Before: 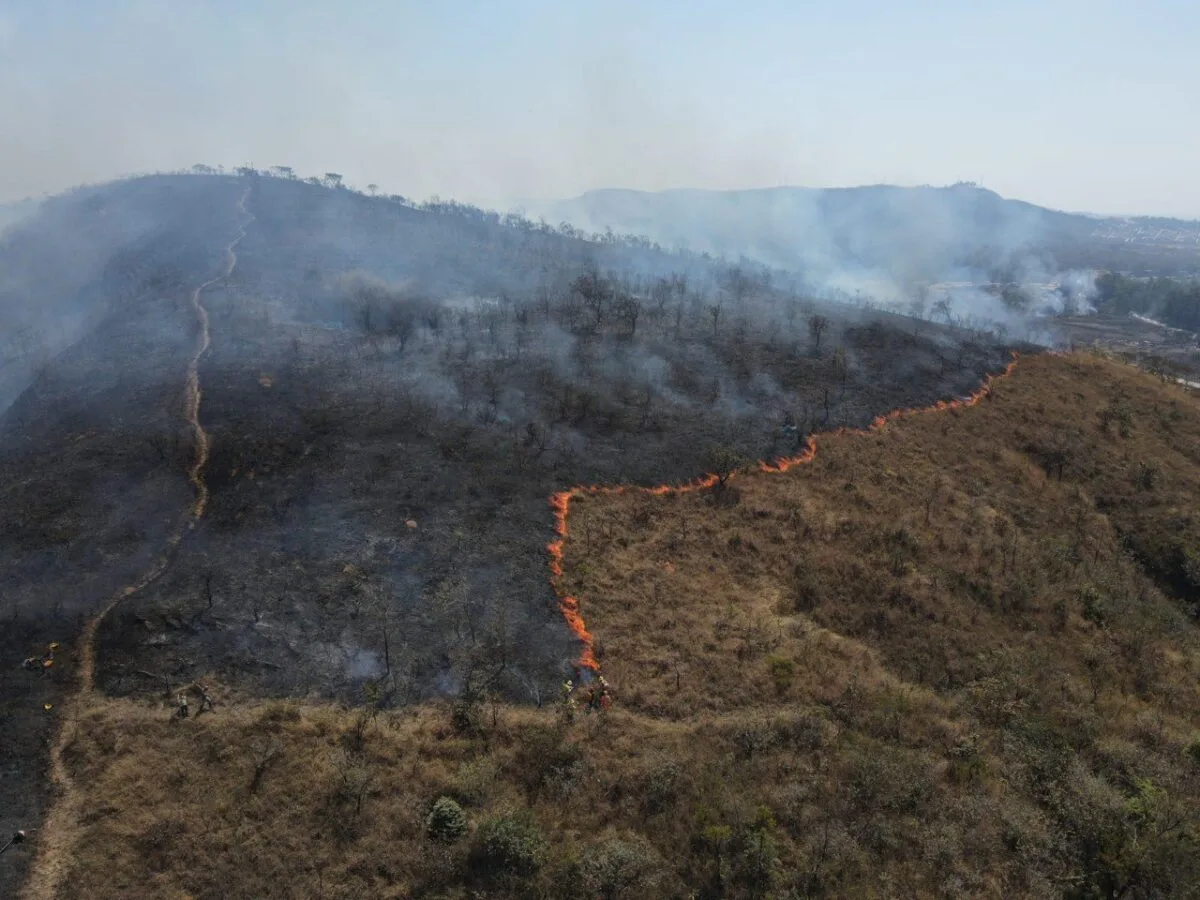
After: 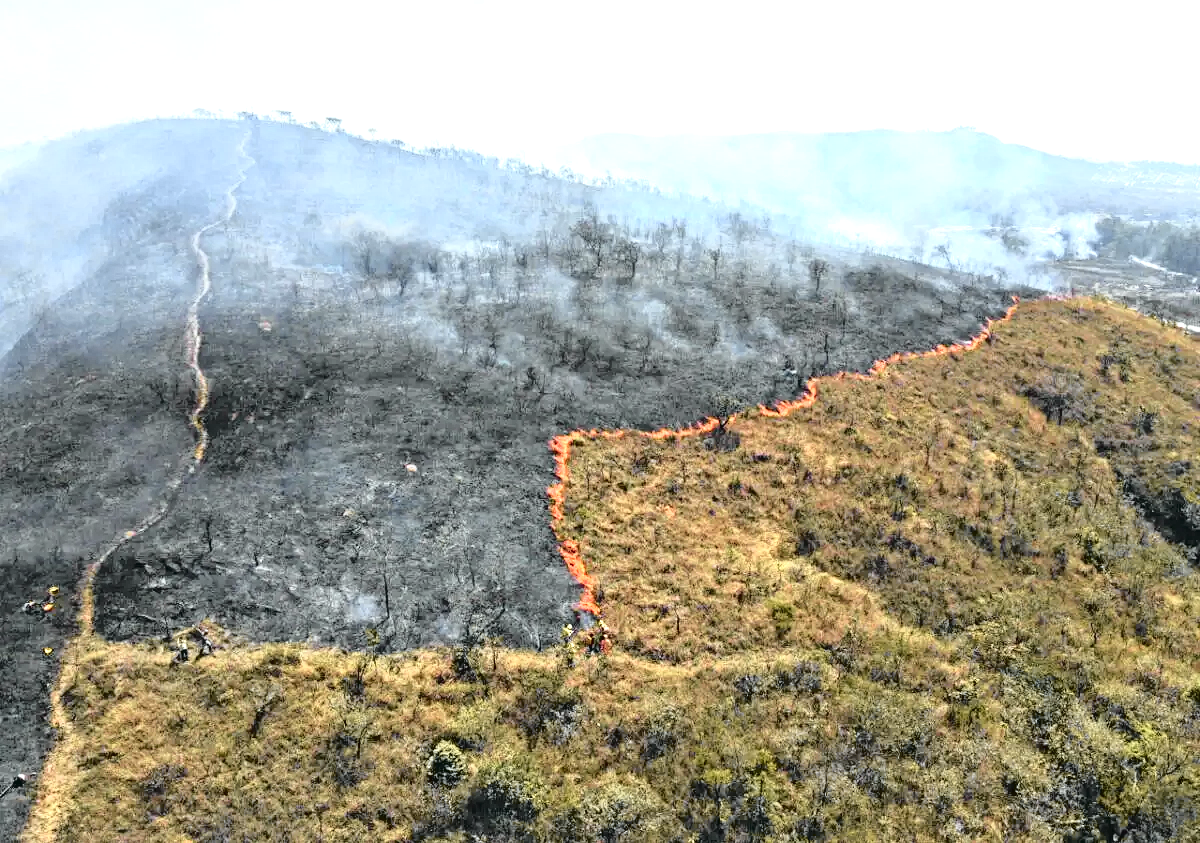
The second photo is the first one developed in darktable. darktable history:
exposure: black level correction 0, exposure 1.6 EV, compensate exposure bias true, compensate highlight preservation false
crop and rotate: top 6.25%
contrast equalizer: octaves 7, y [[0.5, 0.542, 0.583, 0.625, 0.667, 0.708], [0.5 ×6], [0.5 ×6], [0 ×6], [0 ×6]]
tone curve: curves: ch0 [(0.001, 0.029) (0.084, 0.074) (0.162, 0.165) (0.304, 0.382) (0.466, 0.576) (0.654, 0.741) (0.848, 0.906) (0.984, 0.963)]; ch1 [(0, 0) (0.34, 0.235) (0.46, 0.46) (0.515, 0.502) (0.553, 0.567) (0.764, 0.815) (1, 1)]; ch2 [(0, 0) (0.44, 0.458) (0.479, 0.492) (0.524, 0.507) (0.547, 0.579) (0.673, 0.712) (1, 1)], color space Lab, independent channels, preserve colors none
